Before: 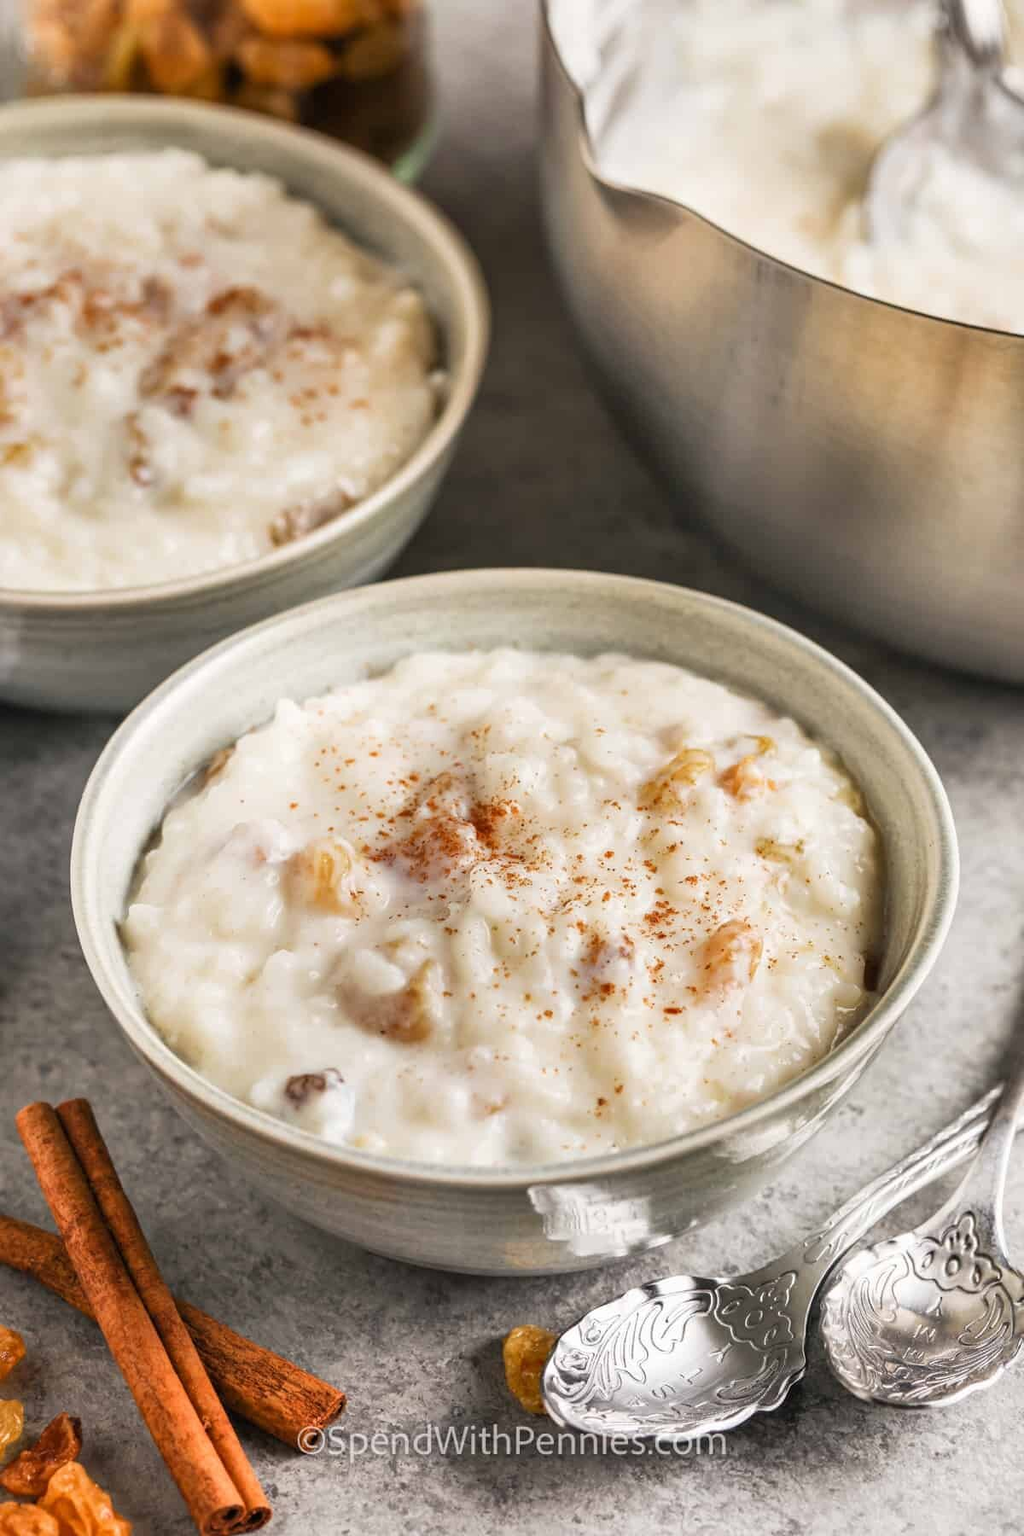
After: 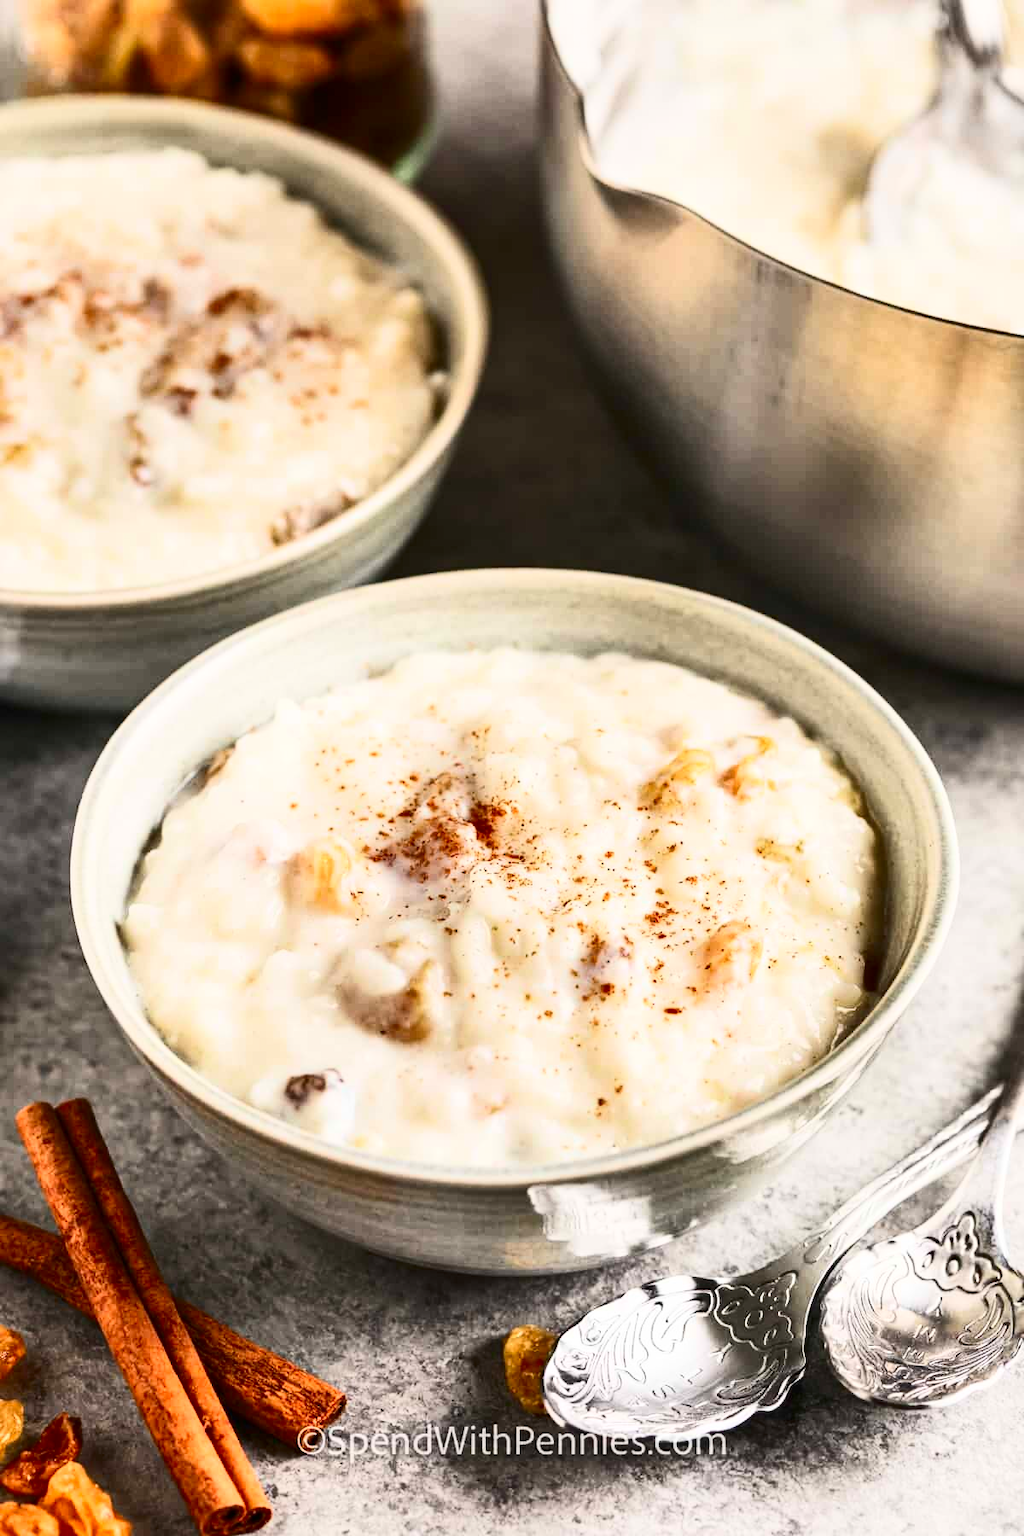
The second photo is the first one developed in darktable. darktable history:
contrast brightness saturation: contrast 0.398, brightness 0.054, saturation 0.25
